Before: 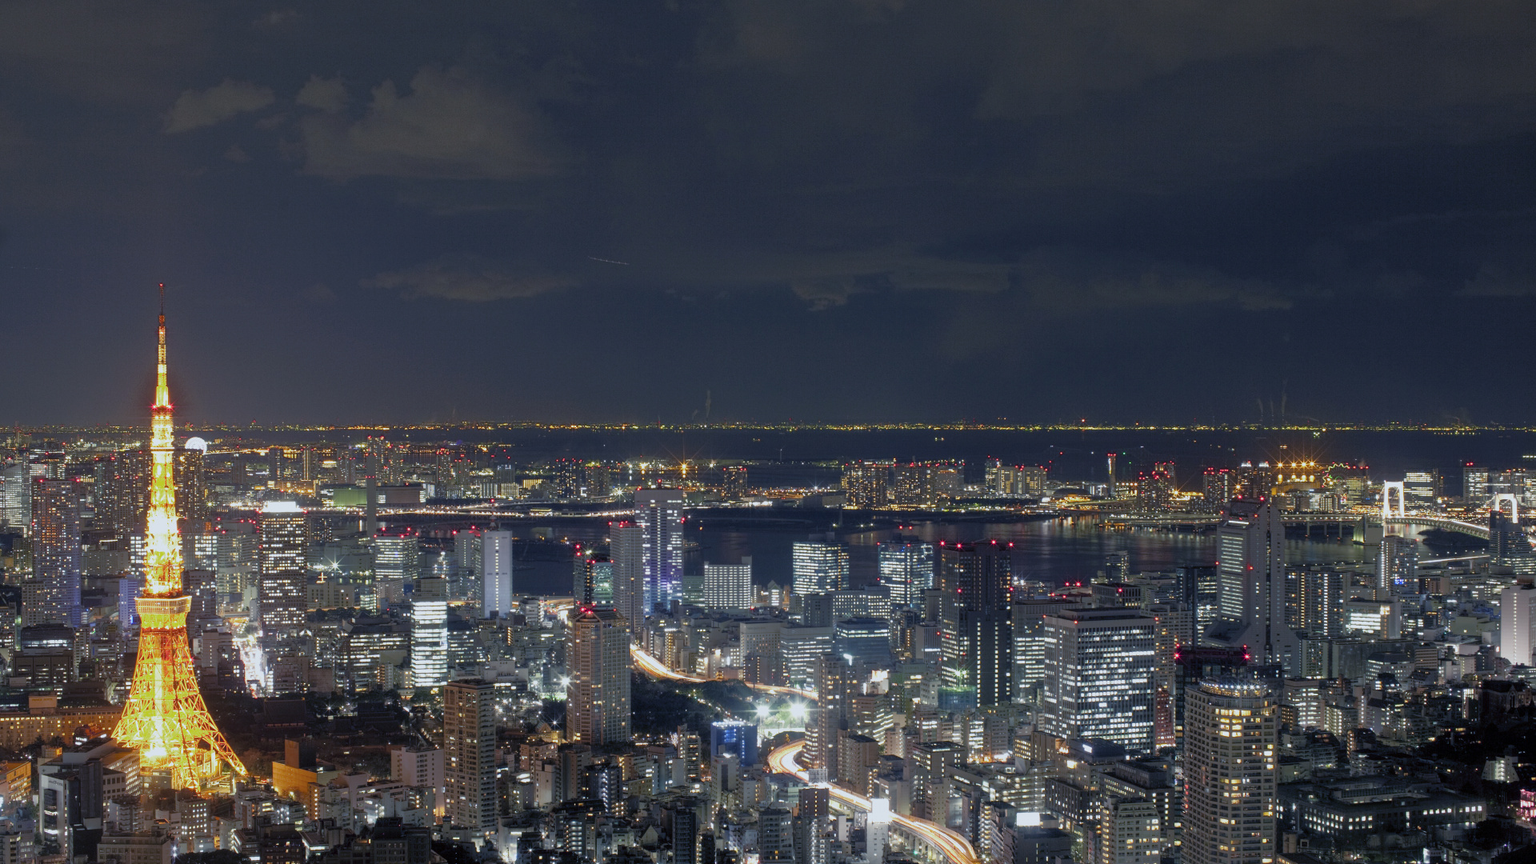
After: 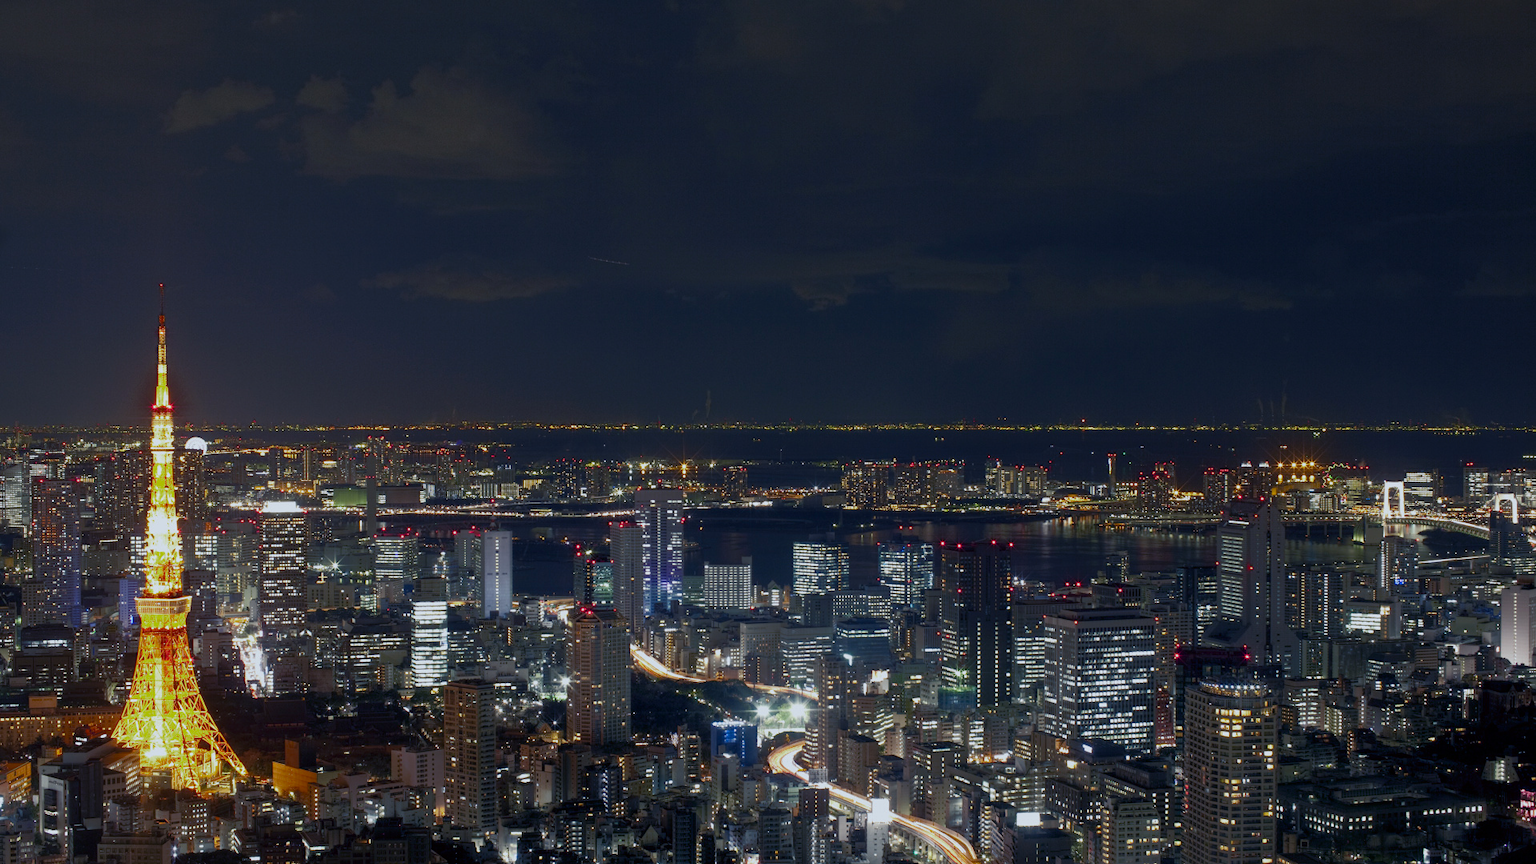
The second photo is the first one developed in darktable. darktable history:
contrast brightness saturation: contrast 0.069, brightness -0.148, saturation 0.106
